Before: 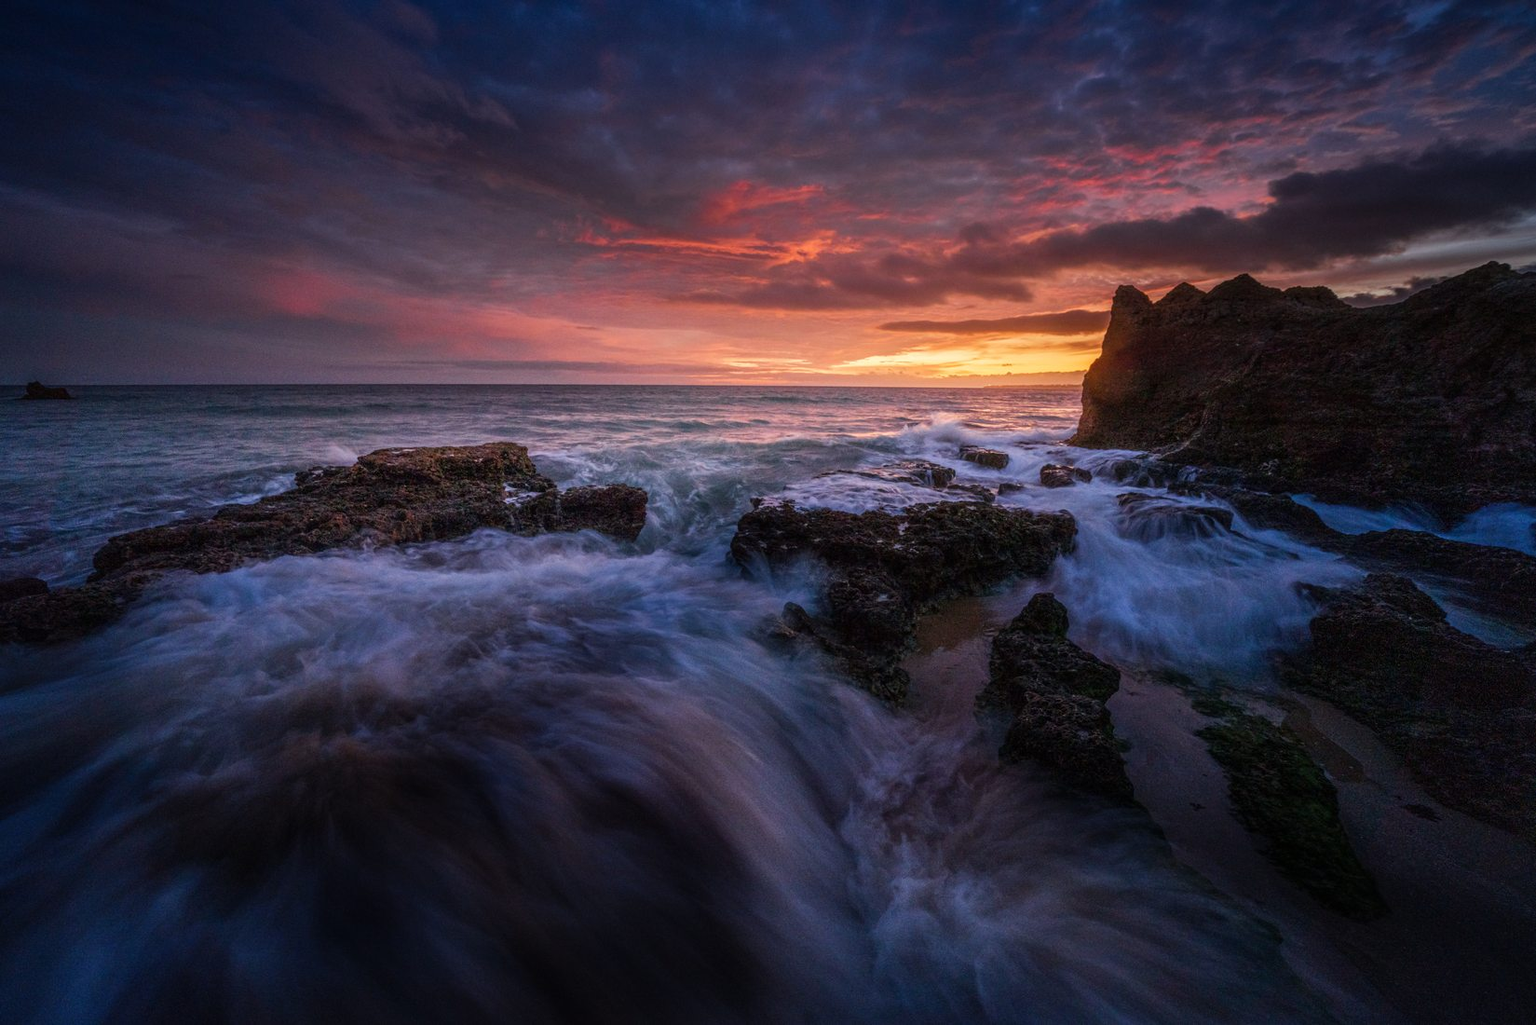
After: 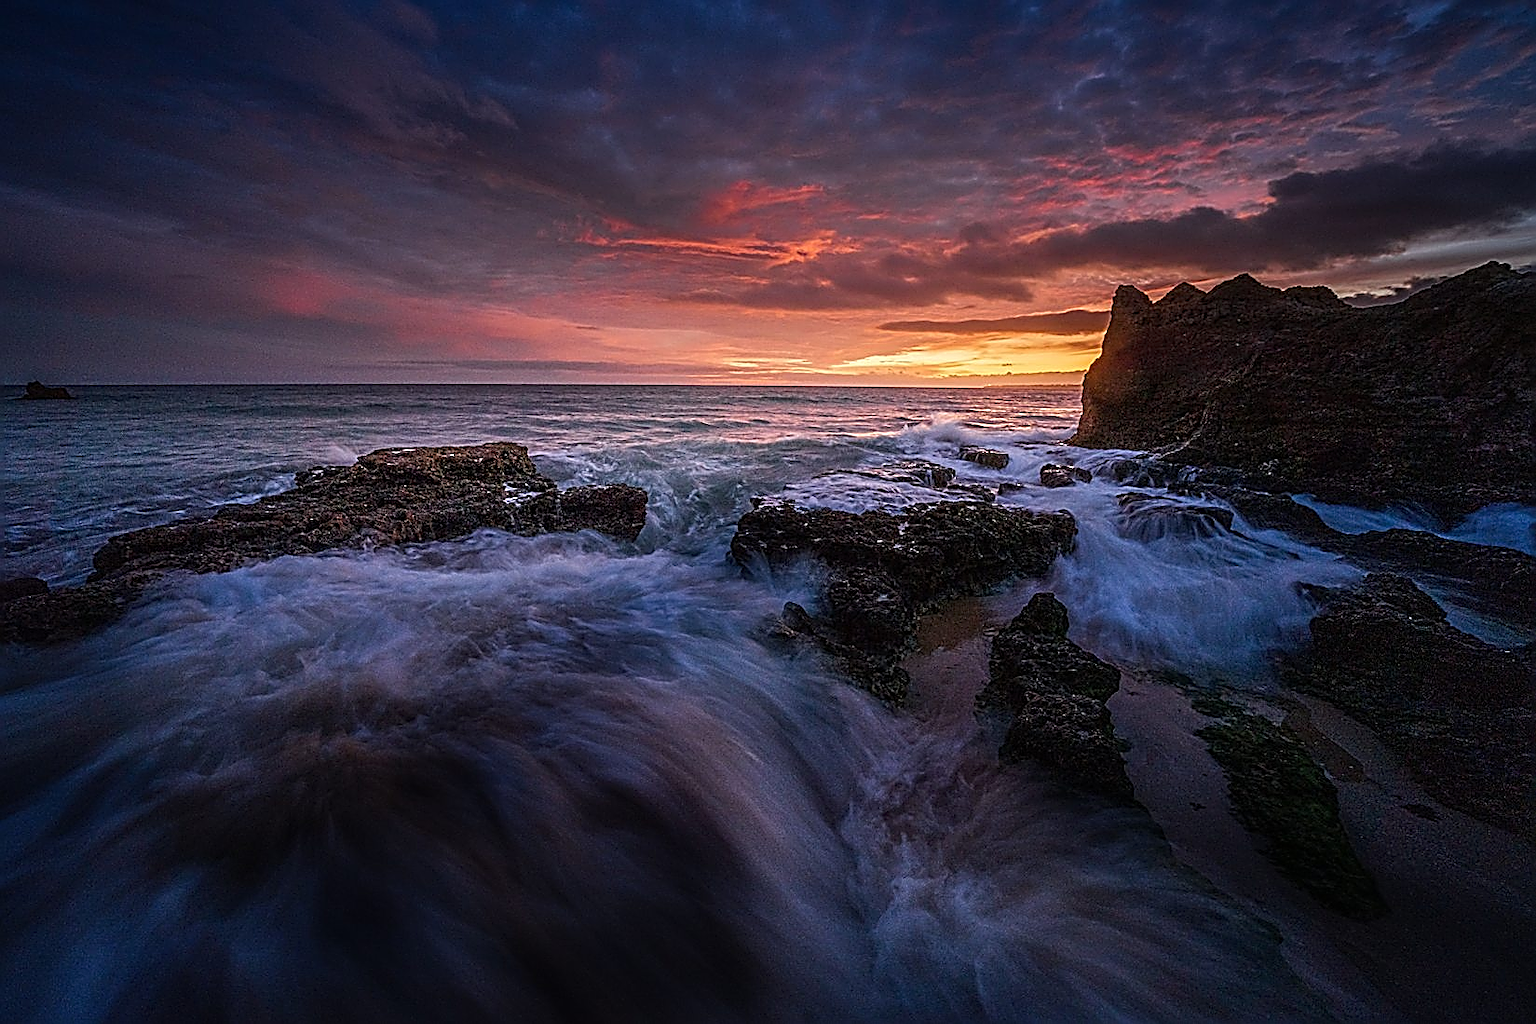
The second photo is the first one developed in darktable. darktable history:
sharpen: amount 1.985
